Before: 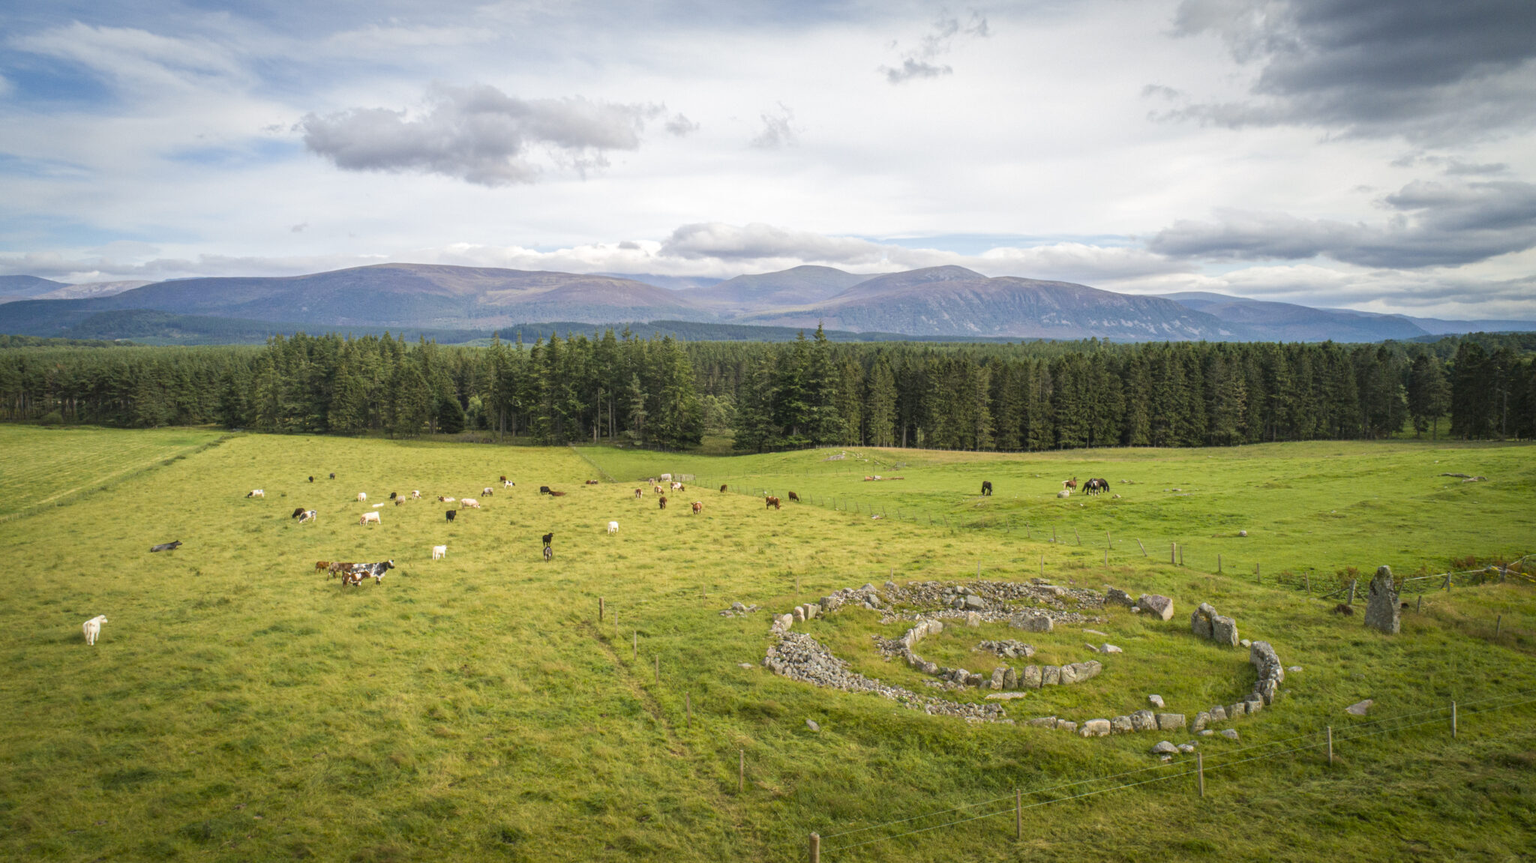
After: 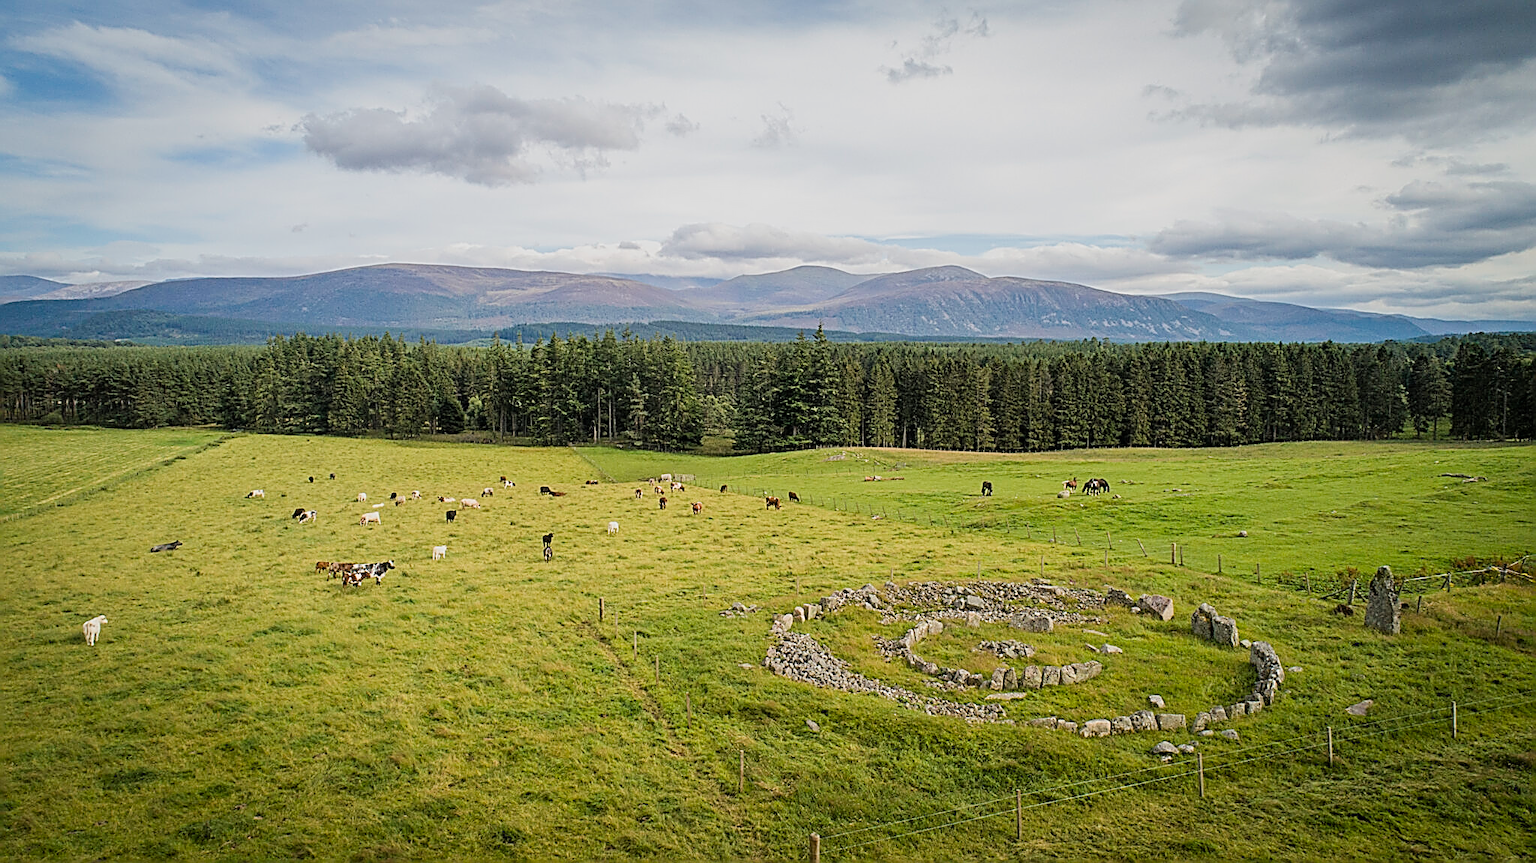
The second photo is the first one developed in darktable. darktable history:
filmic rgb: black relative exposure -8.15 EV, white relative exposure 3.76 EV, hardness 4.46
sharpen: amount 1.861
